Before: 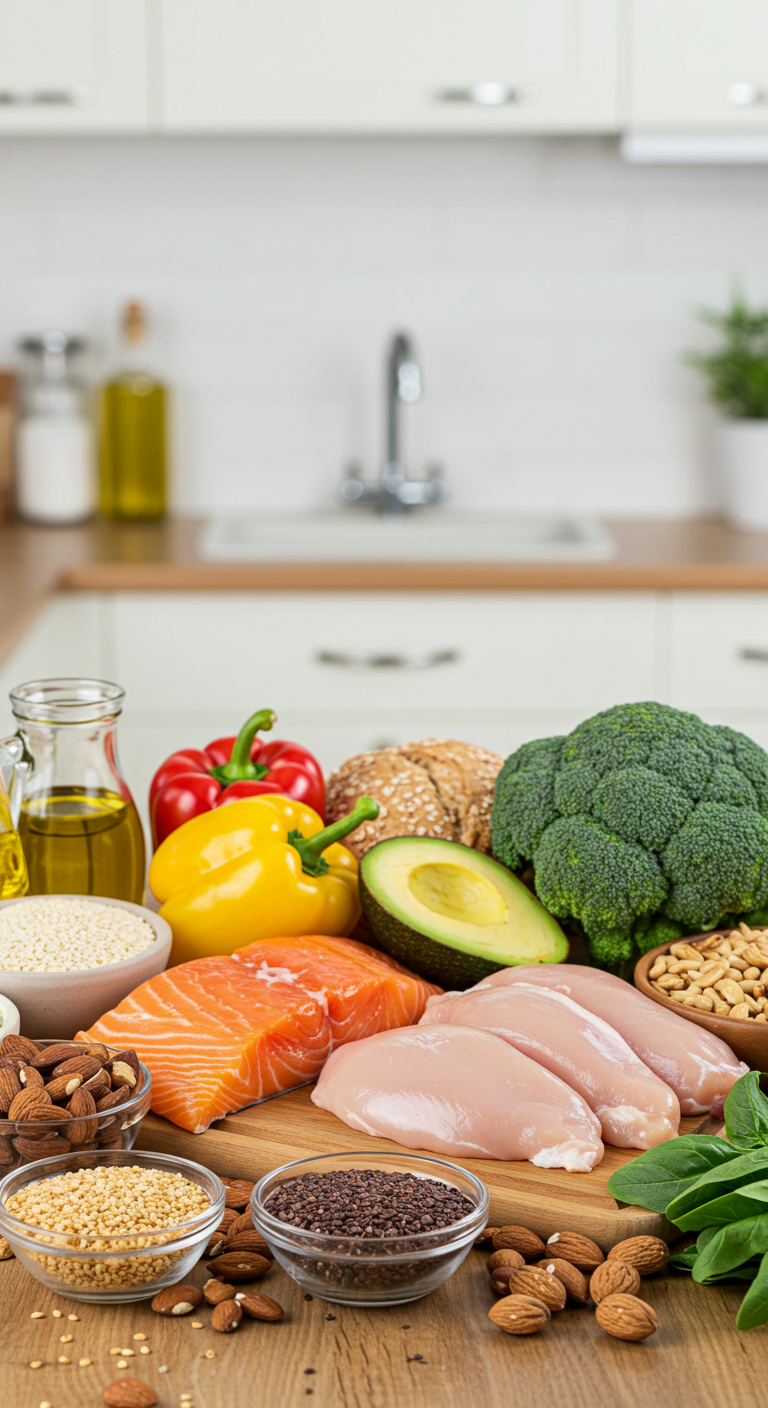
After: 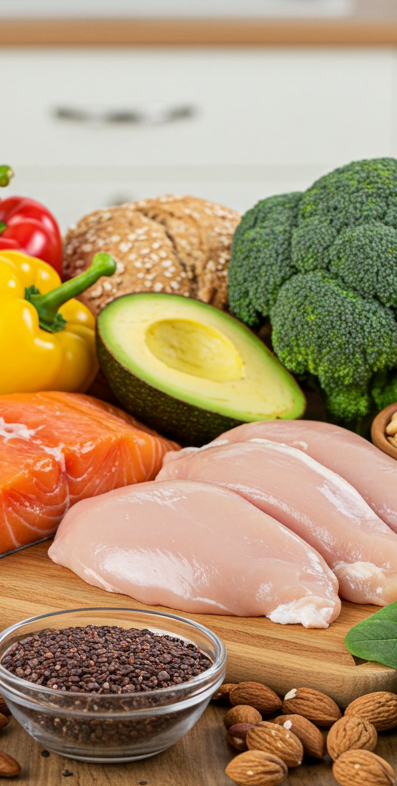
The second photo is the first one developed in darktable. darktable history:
crop: left 34.33%, top 38.678%, right 13.89%, bottom 5.488%
